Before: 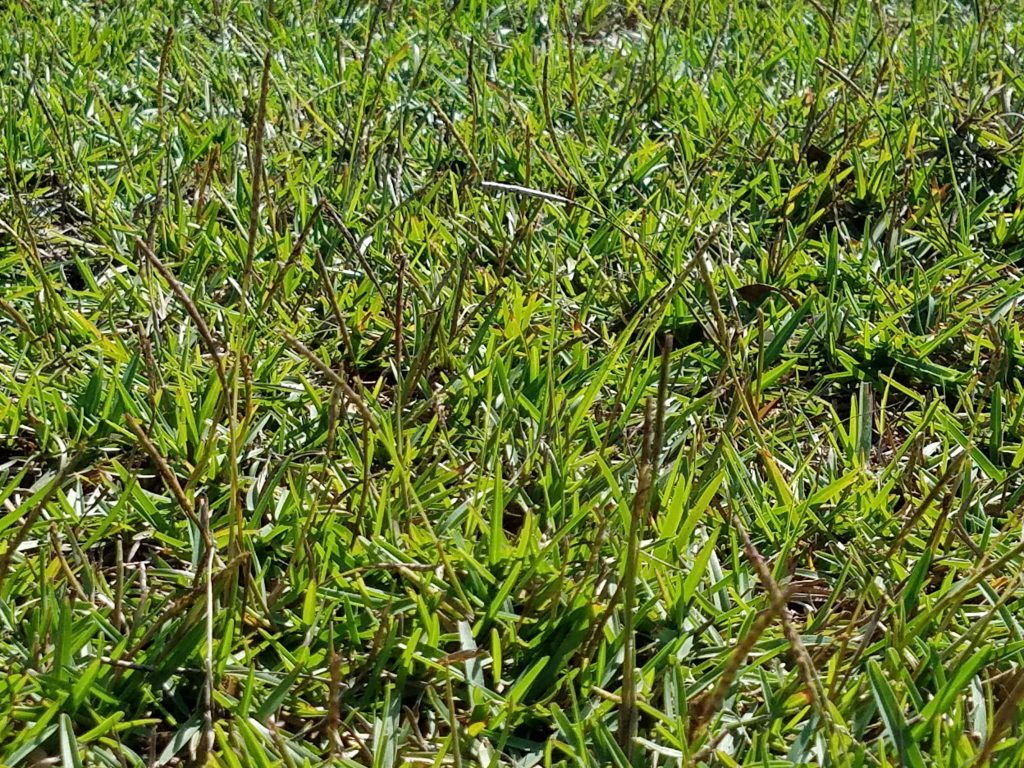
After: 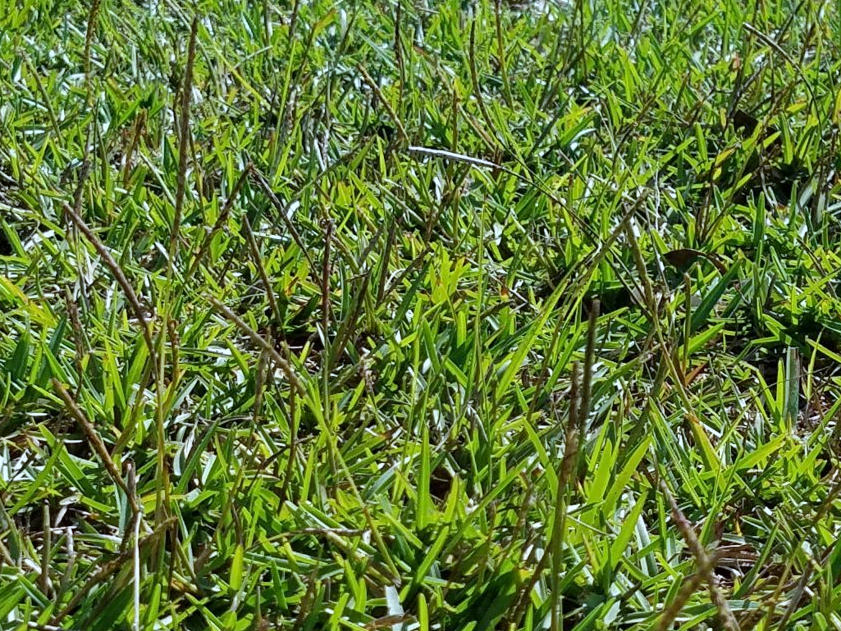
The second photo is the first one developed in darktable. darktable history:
crop and rotate: left 7.196%, top 4.574%, right 10.605%, bottom 13.178%
white balance: red 0.931, blue 1.11
